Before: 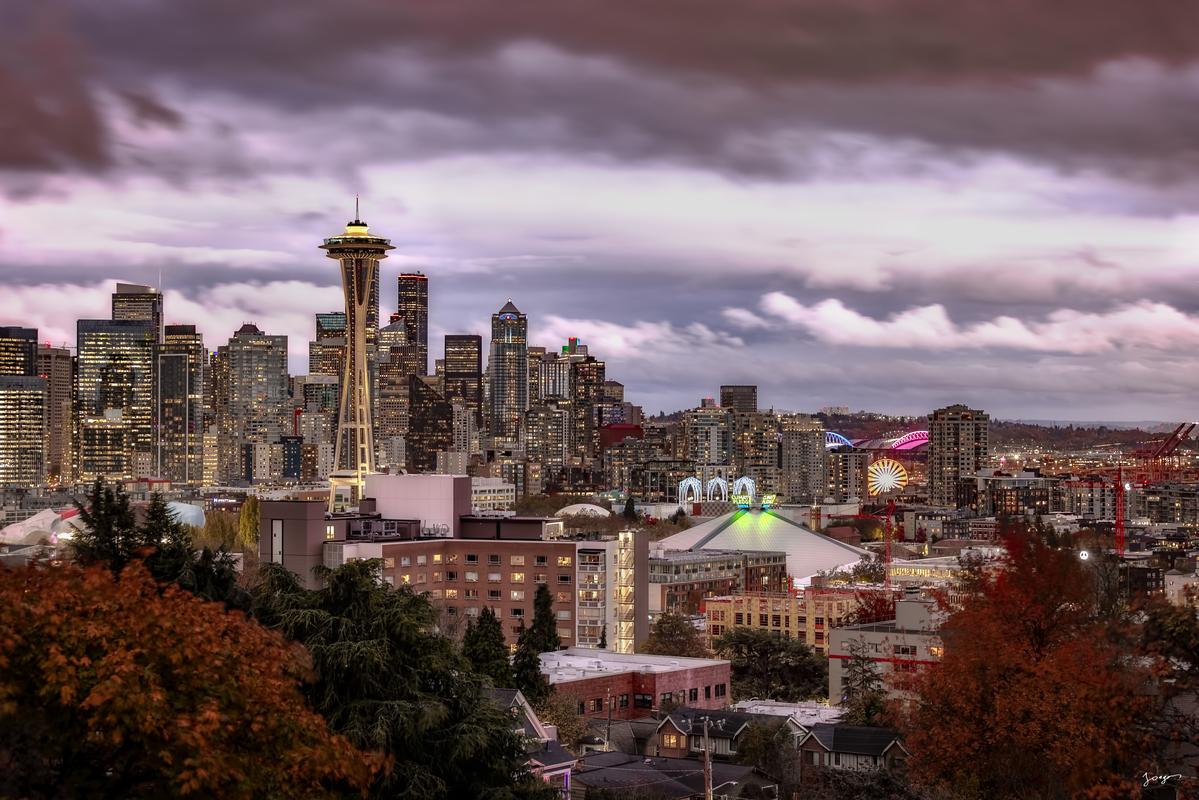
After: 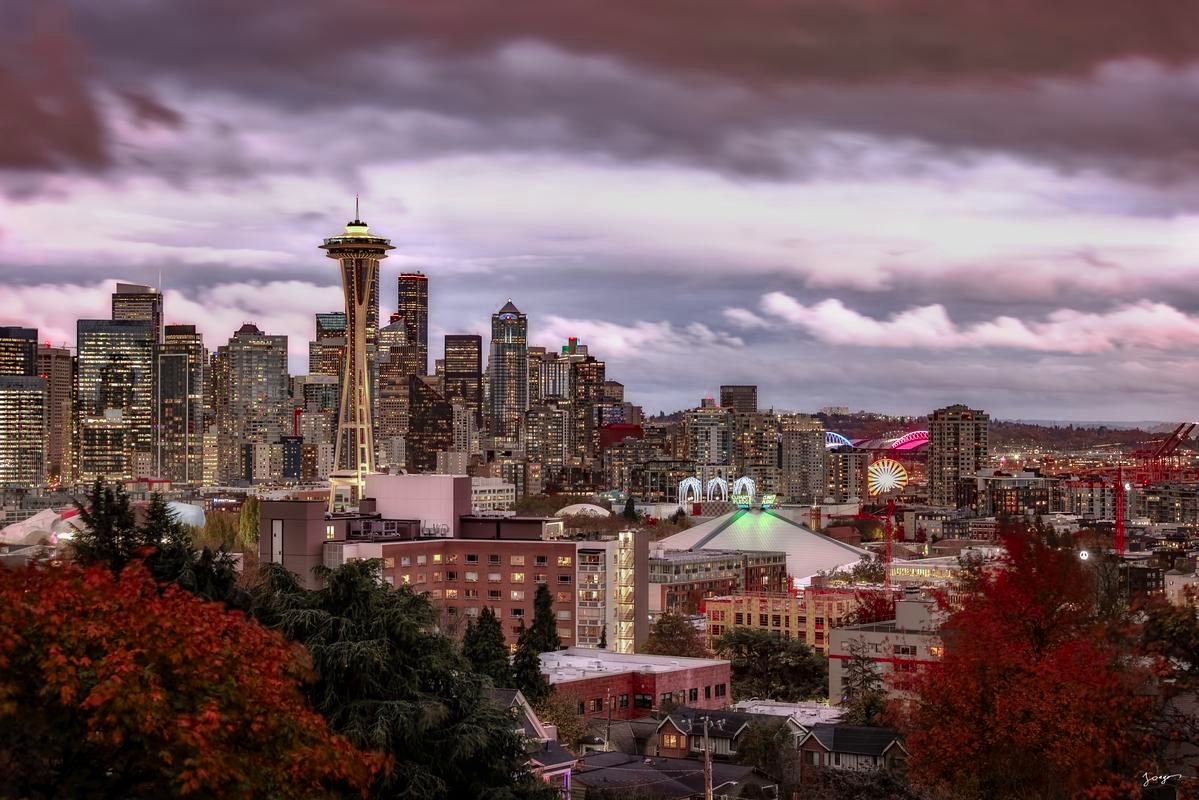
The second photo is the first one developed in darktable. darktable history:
shadows and highlights: radius 333.41, shadows 63.8, highlights 6.05, compress 87.56%, soften with gaussian
color zones: curves: ch0 [(0, 0.466) (0.128, 0.466) (0.25, 0.5) (0.375, 0.456) (0.5, 0.5) (0.625, 0.5) (0.737, 0.652) (0.875, 0.5)]; ch1 [(0, 0.603) (0.125, 0.618) (0.261, 0.348) (0.372, 0.353) (0.497, 0.363) (0.611, 0.45) (0.731, 0.427) (0.875, 0.518) (0.998, 0.652)]; ch2 [(0, 0.559) (0.125, 0.451) (0.253, 0.564) (0.37, 0.578) (0.5, 0.466) (0.625, 0.471) (0.731, 0.471) (0.88, 0.485)]
